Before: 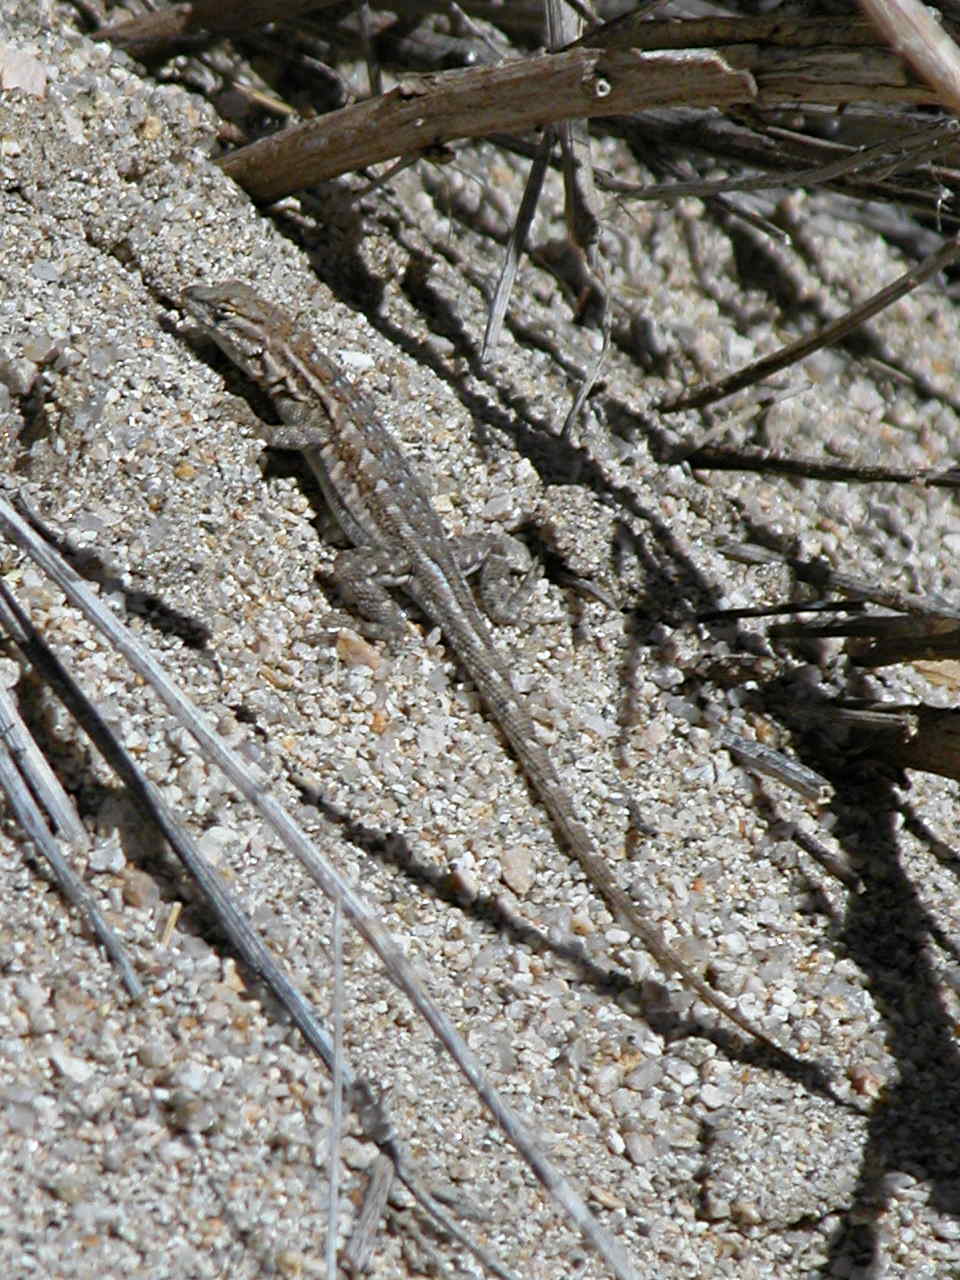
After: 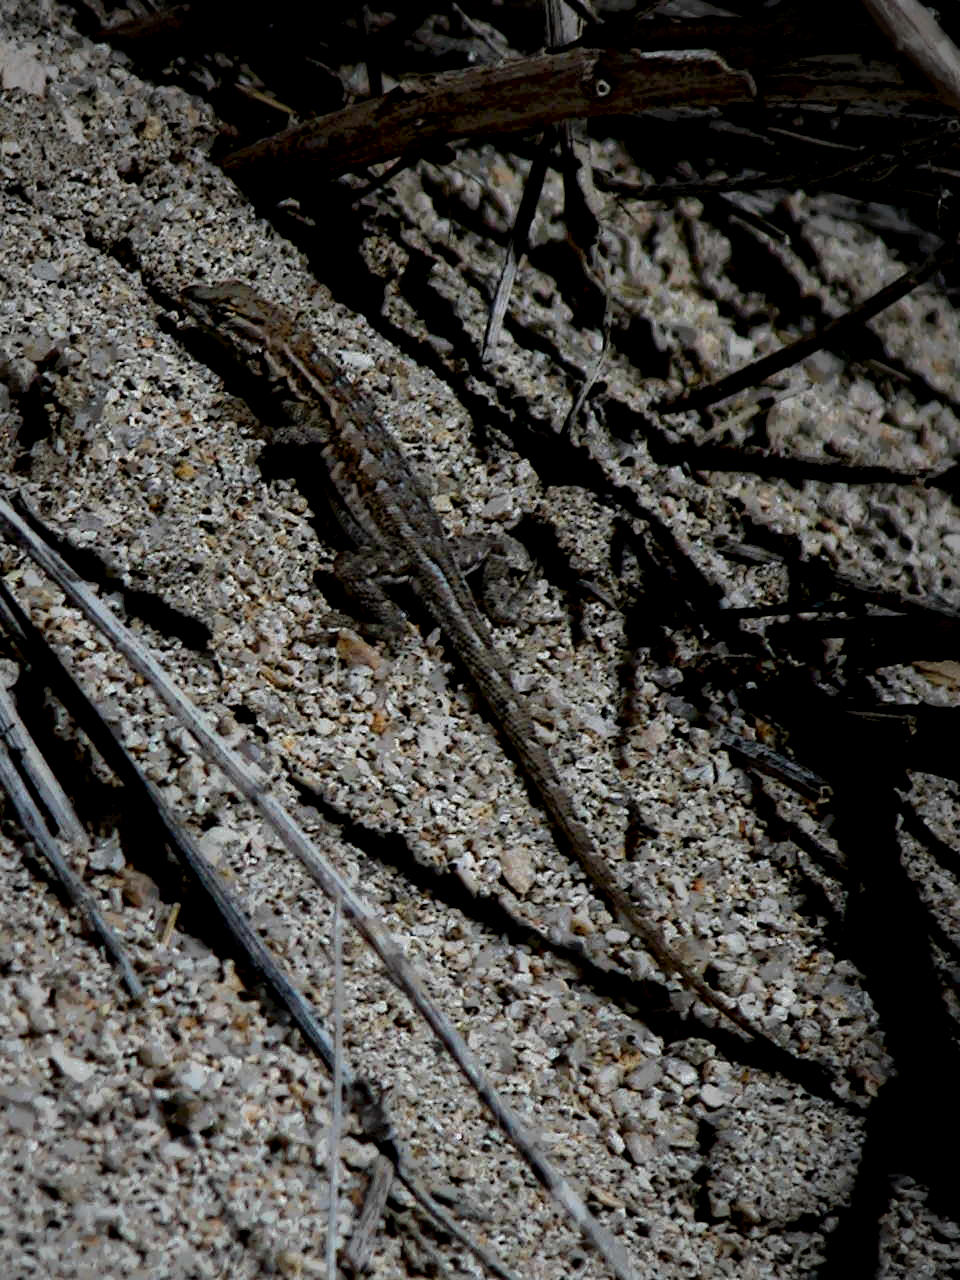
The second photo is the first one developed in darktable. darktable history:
vignetting: fall-off radius 69.86%, center (-0.081, 0.073), automatic ratio true
local contrast: highlights 4%, shadows 243%, detail 164%, midtone range 0.007
